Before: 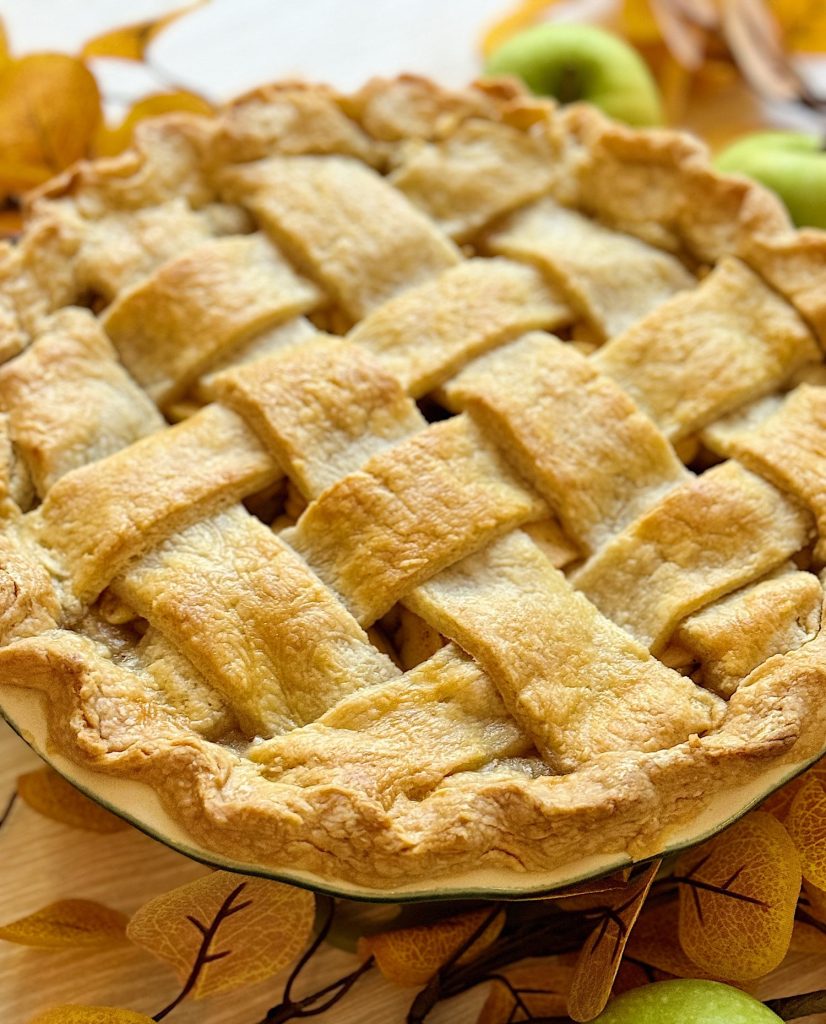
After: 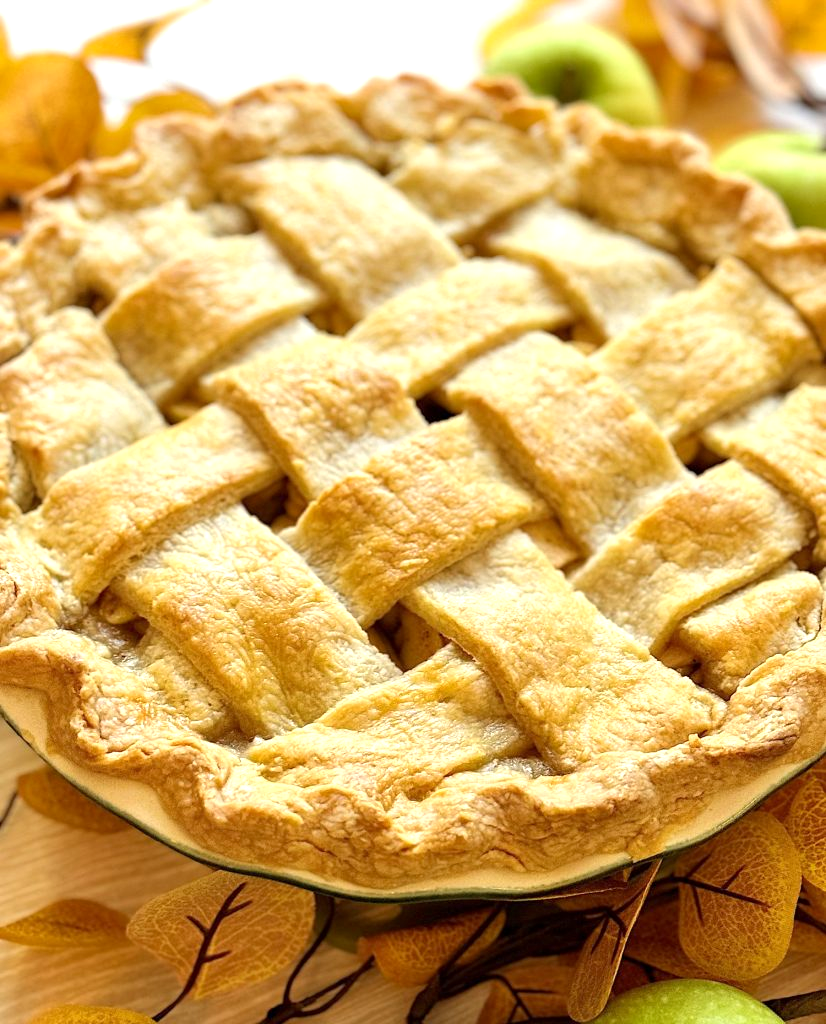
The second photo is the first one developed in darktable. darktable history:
exposure: black level correction 0.001, exposure 0.5 EV, compensate highlight preservation false
